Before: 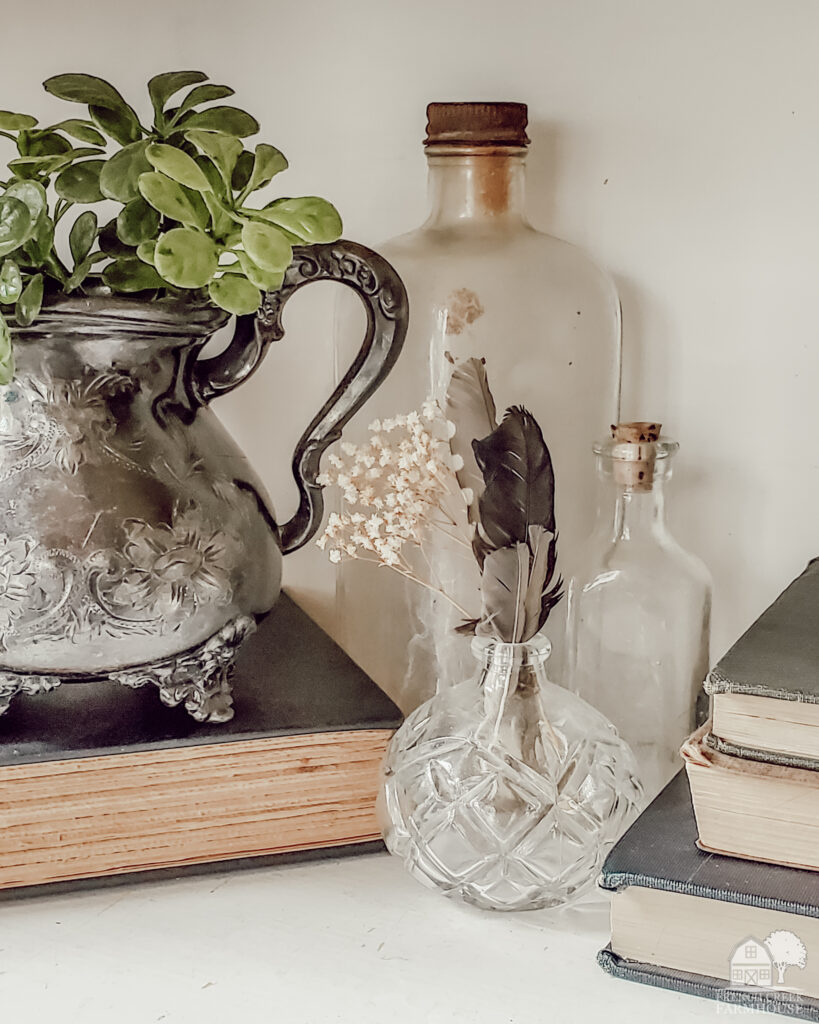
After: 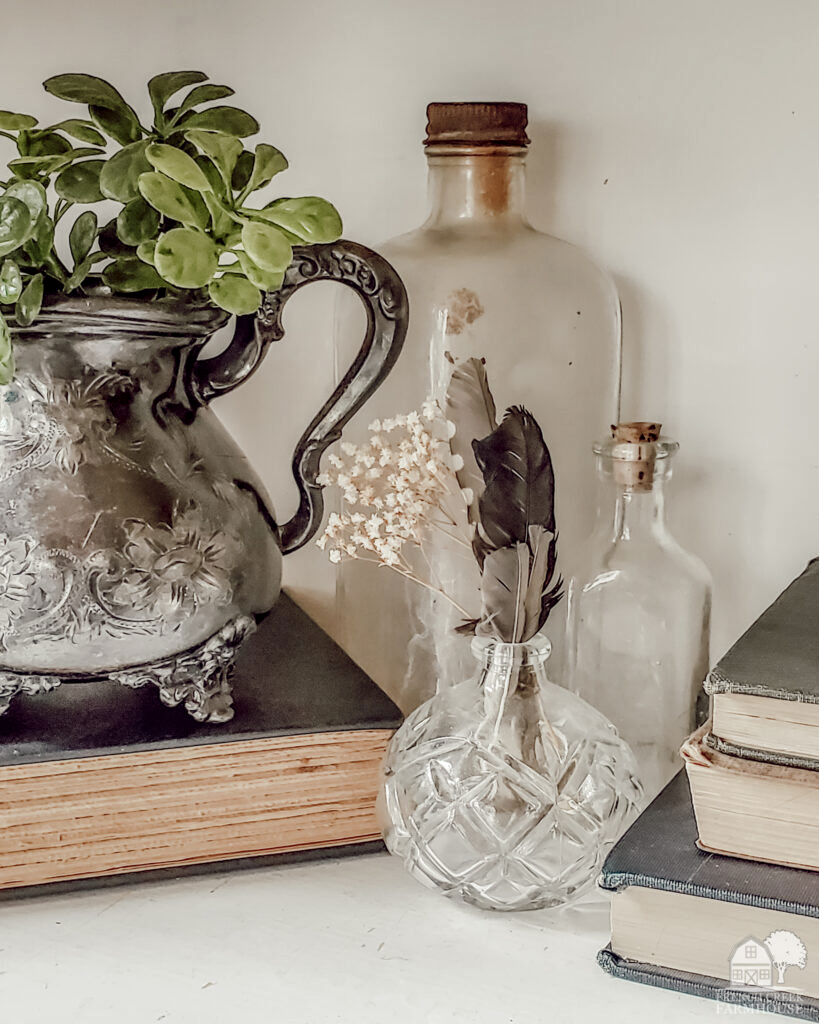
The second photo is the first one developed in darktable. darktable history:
local contrast: on, module defaults
exposure: exposure -0.05 EV
